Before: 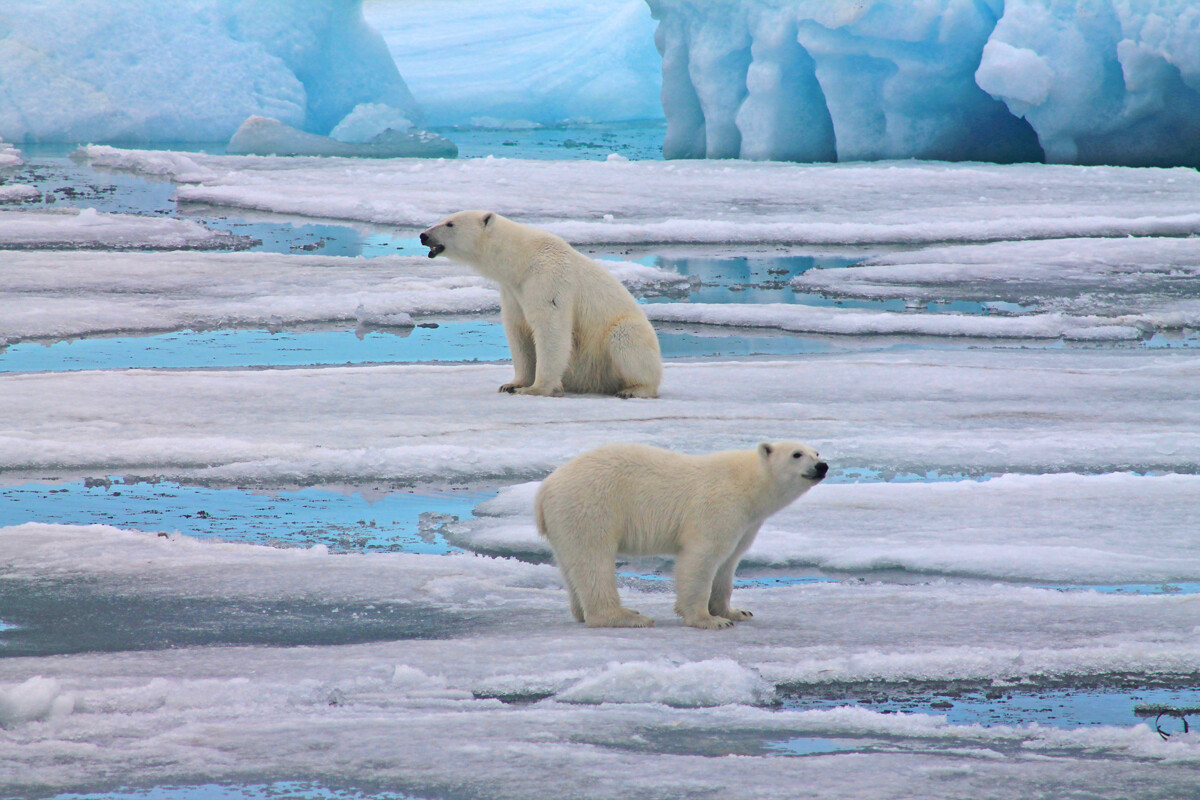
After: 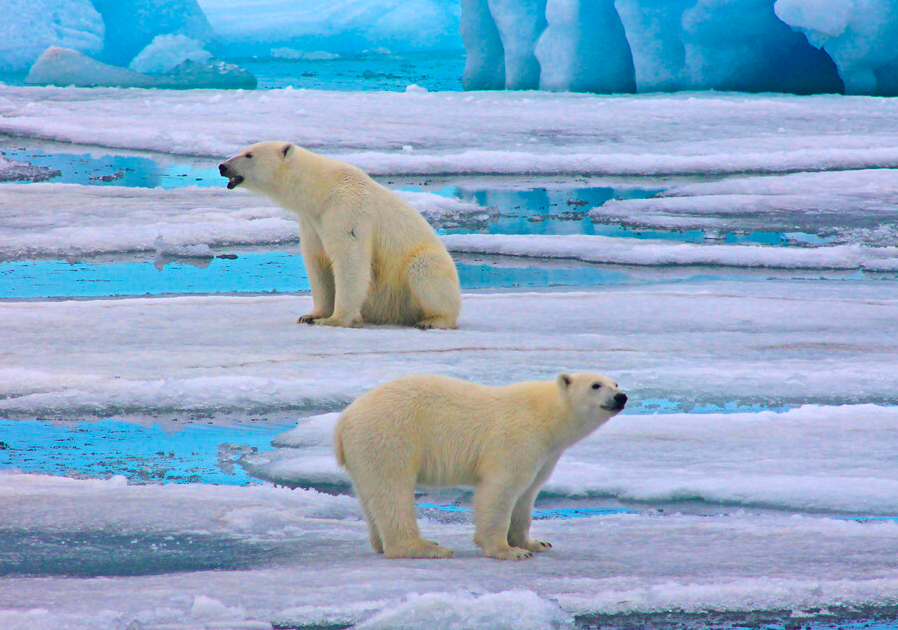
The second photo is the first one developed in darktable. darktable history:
velvia: strength 51%, mid-tones bias 0.51
crop: left 16.768%, top 8.653%, right 8.362%, bottom 12.485%
exposure: compensate highlight preservation false
